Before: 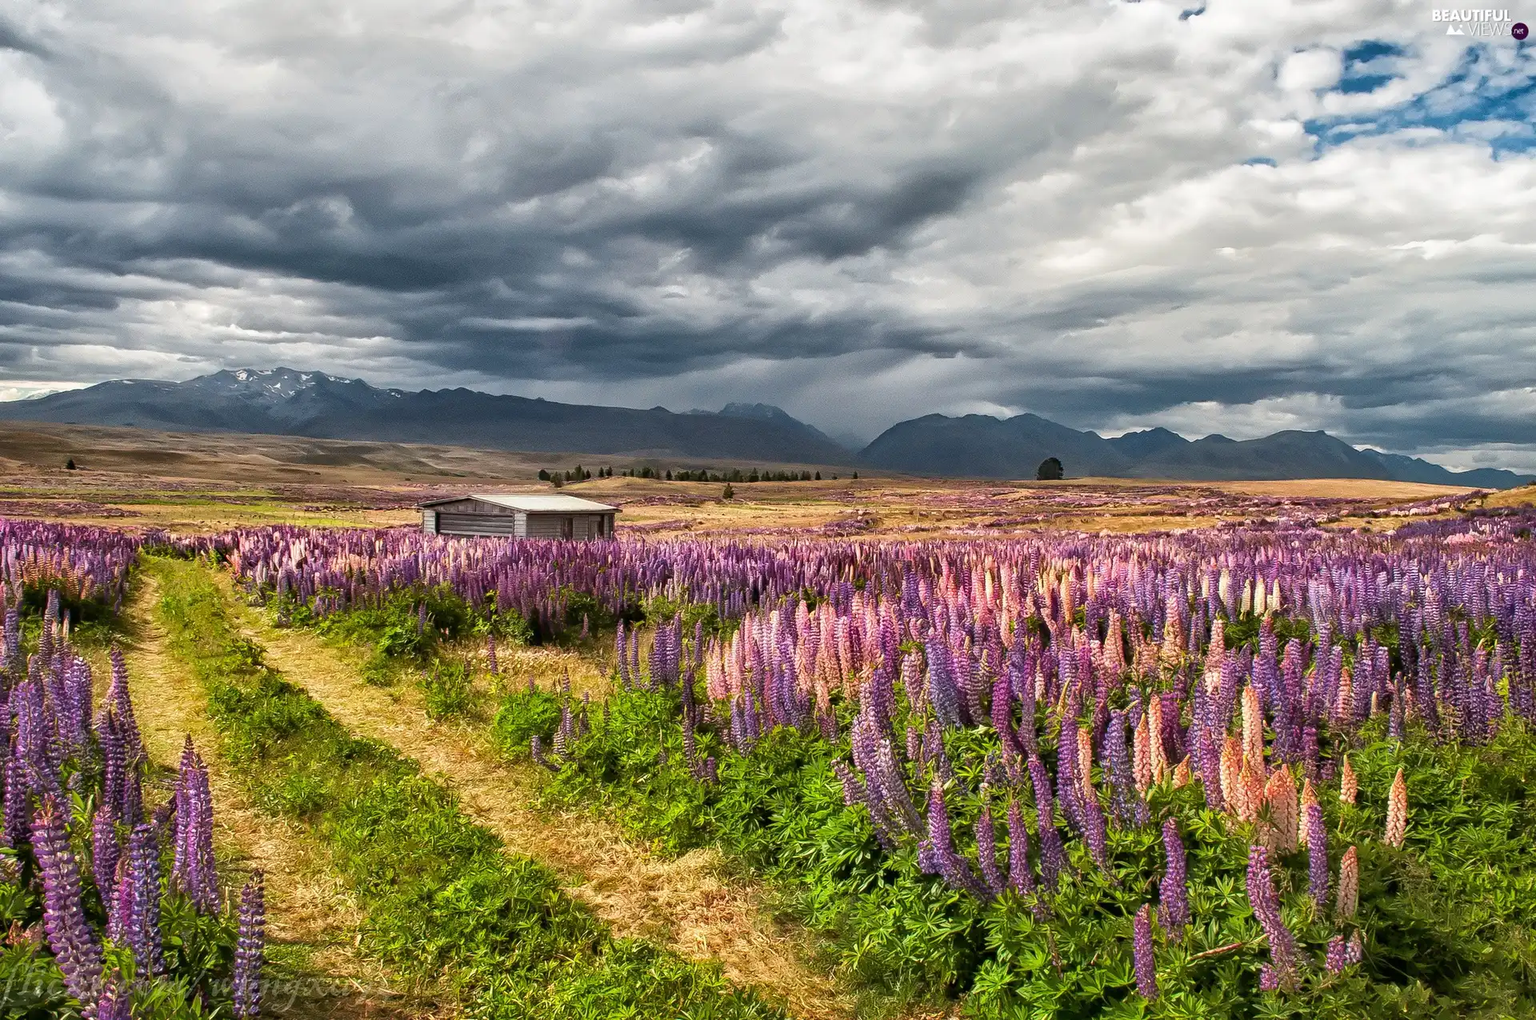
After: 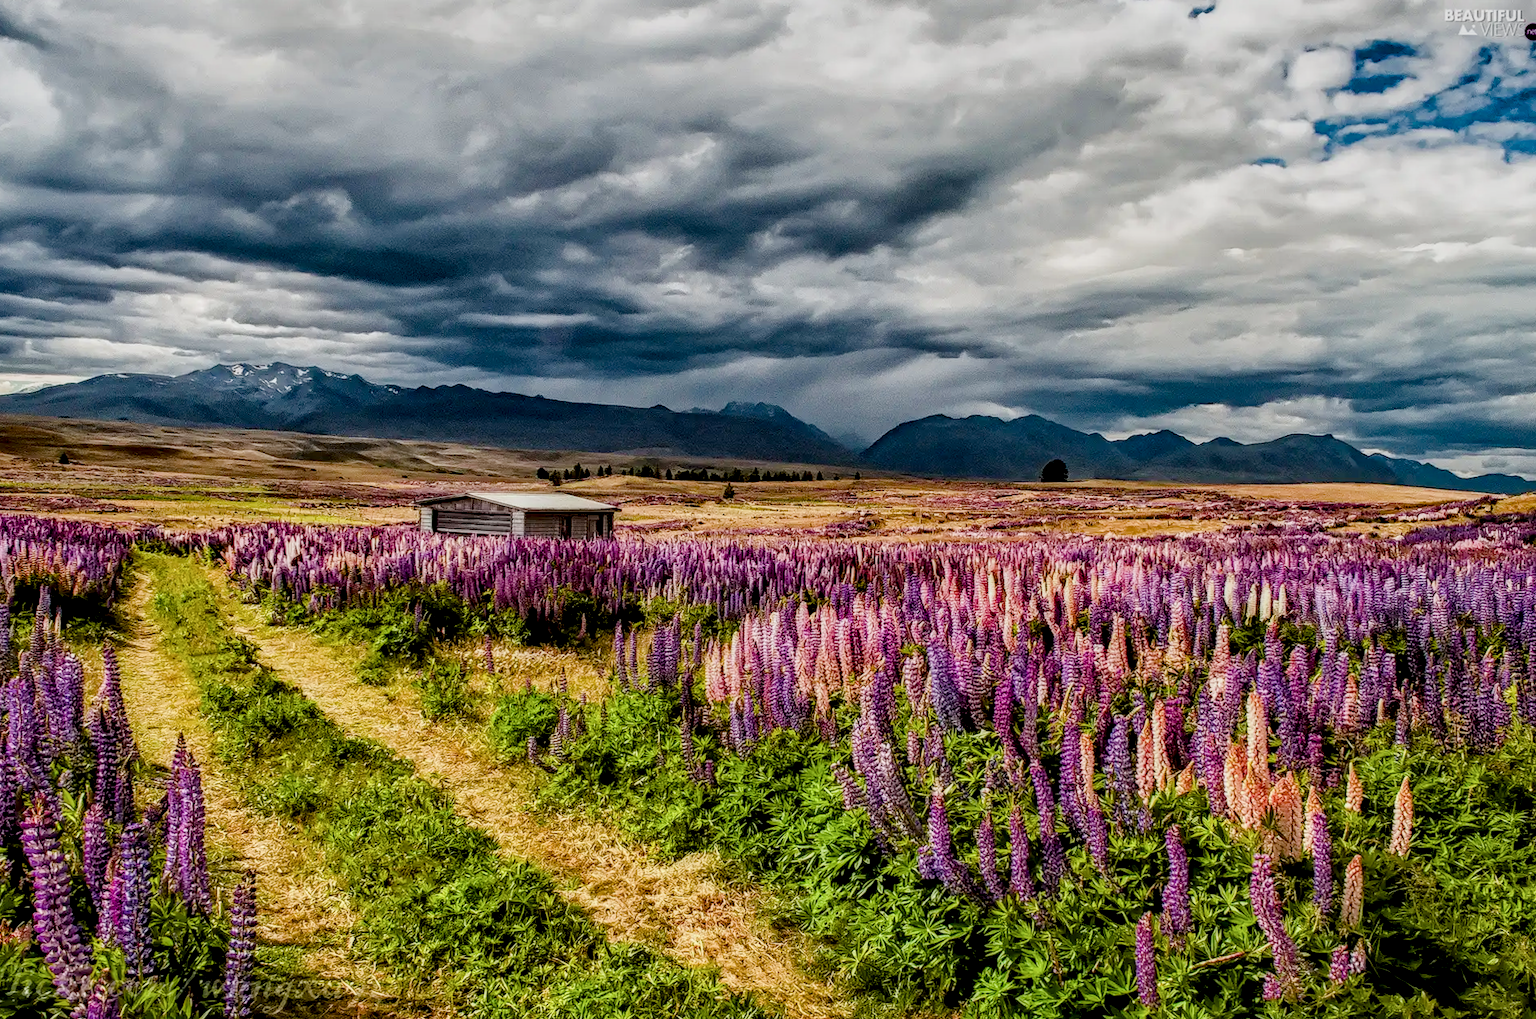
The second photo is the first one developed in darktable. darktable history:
crop and rotate: angle -0.439°
haze removal: strength 0.284, distance 0.257, compatibility mode true, adaptive false
color balance rgb: power › hue 210.52°, linear chroma grading › global chroma 0.9%, perceptual saturation grading › global saturation 20%, perceptual saturation grading › highlights -25.62%, perceptual saturation grading › shadows 49.706%
local contrast: highlights 21%, shadows 72%, detail 171%
filmic rgb: middle gray luminance 29.74%, black relative exposure -8.95 EV, white relative exposure 6.99 EV, threshold 2.98 EV, target black luminance 0%, hardness 2.93, latitude 2.96%, contrast 0.962, highlights saturation mix 6.22%, shadows ↔ highlights balance 11.58%, enable highlight reconstruction true
